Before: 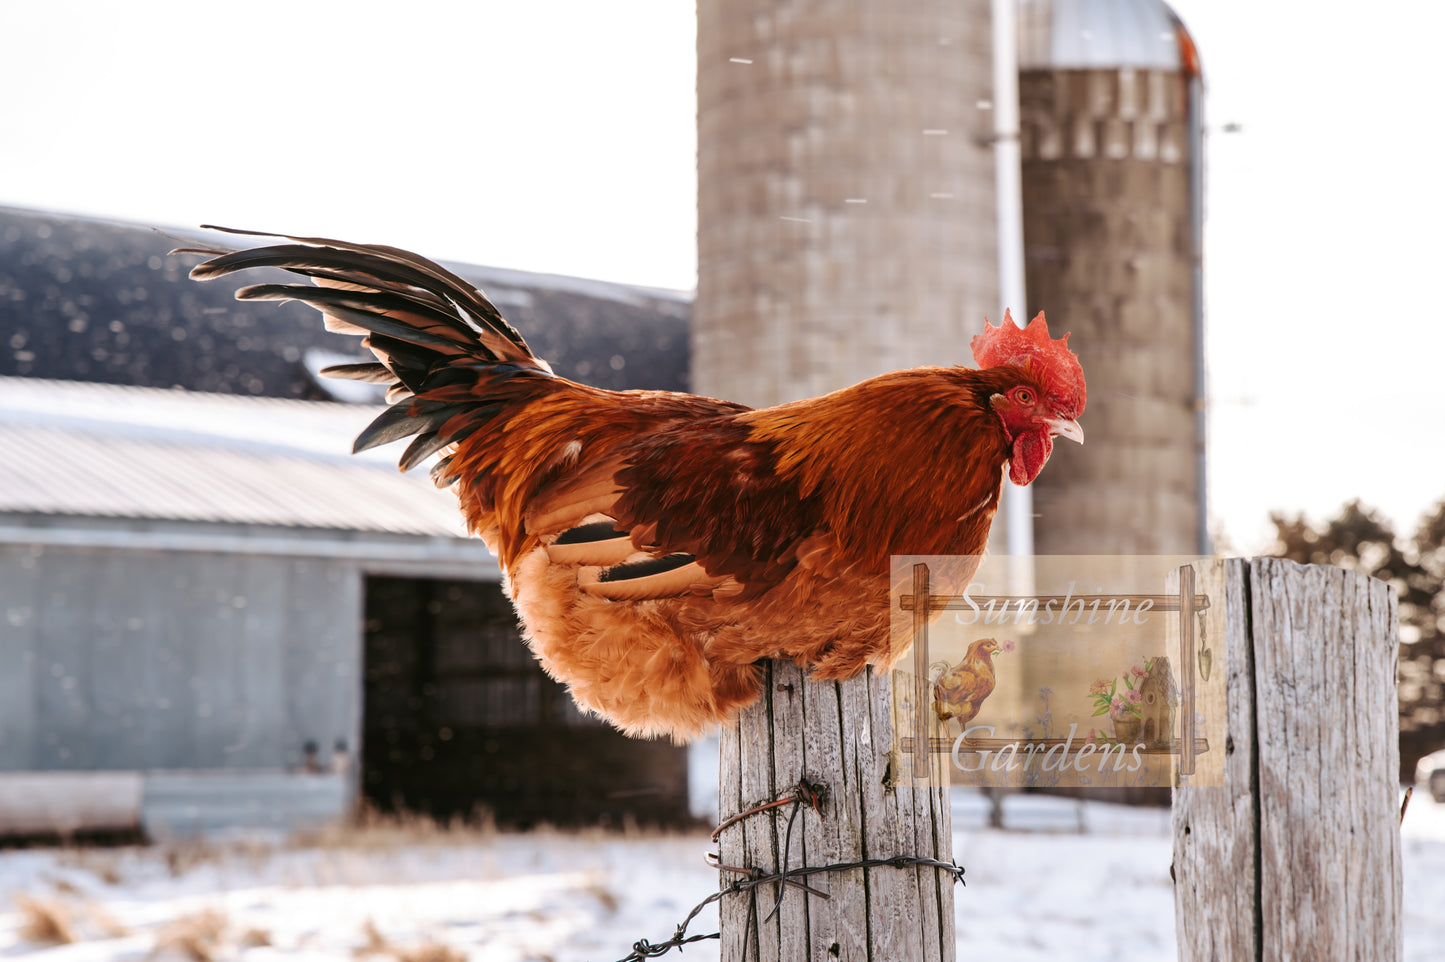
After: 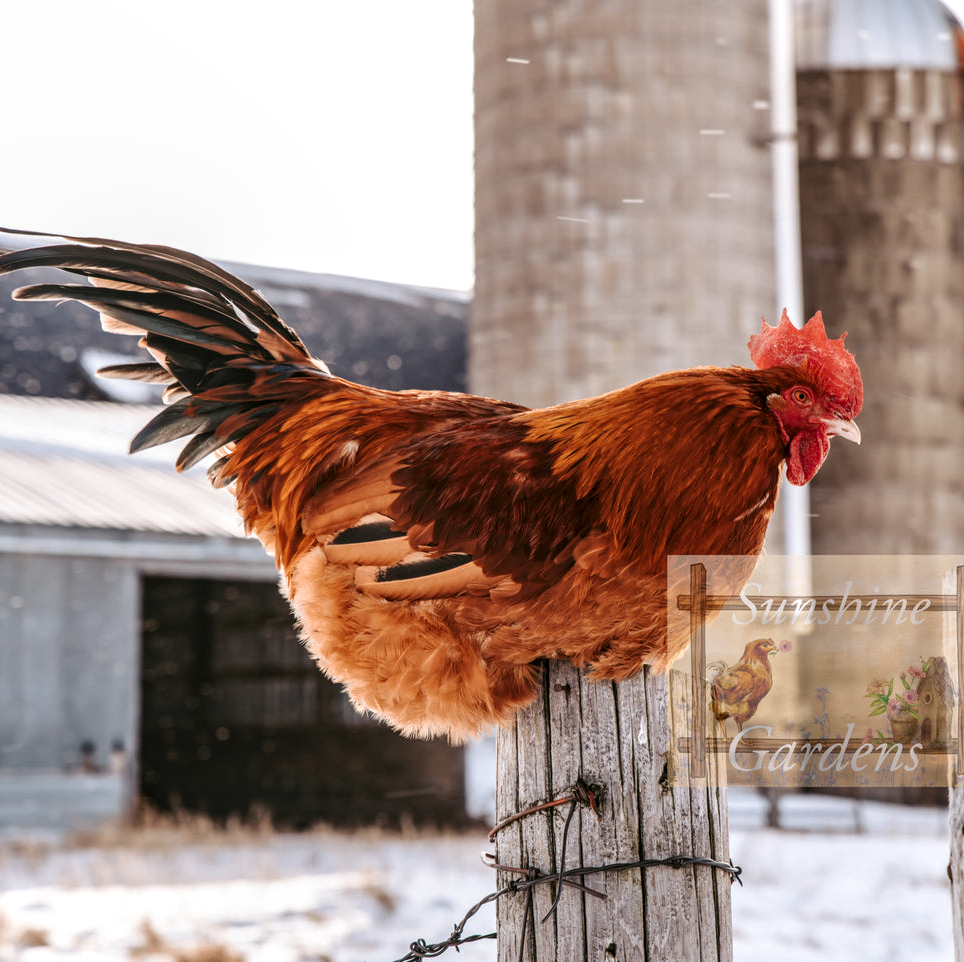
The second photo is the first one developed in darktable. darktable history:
crop and rotate: left 15.446%, right 17.836%
local contrast: on, module defaults
